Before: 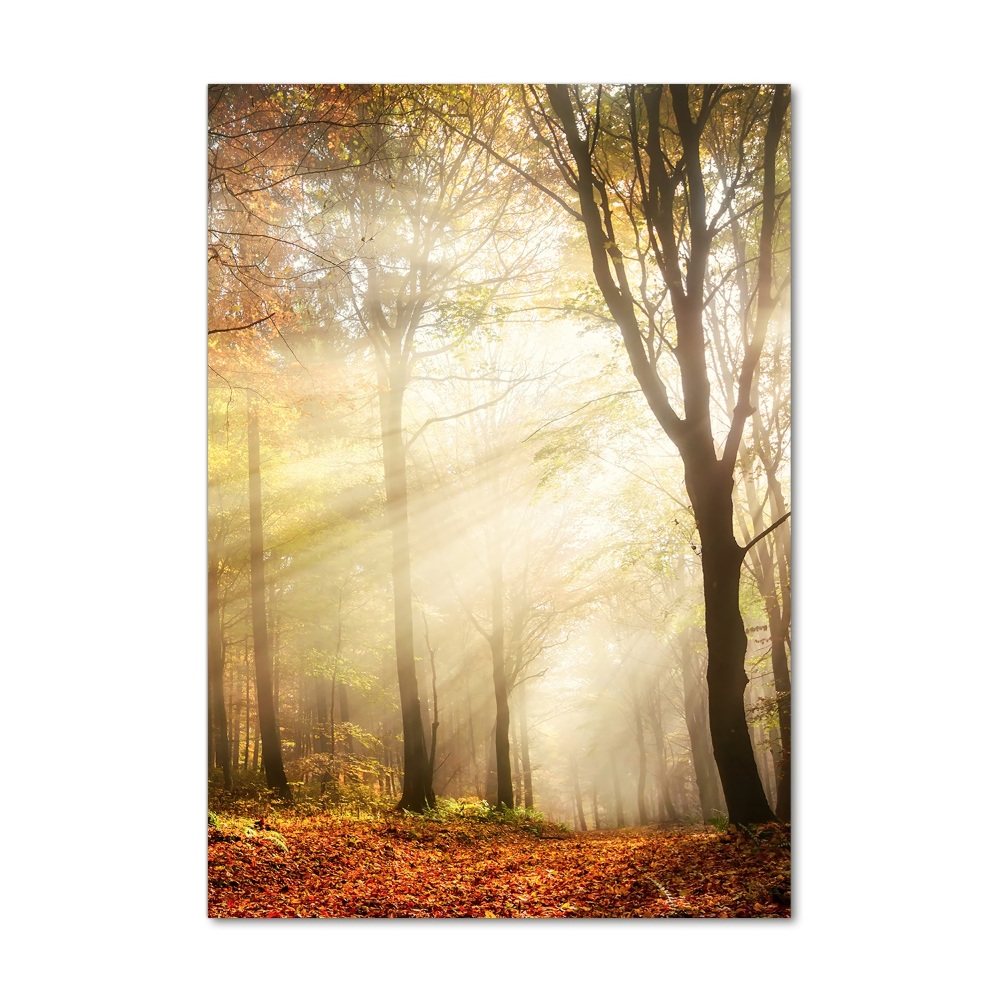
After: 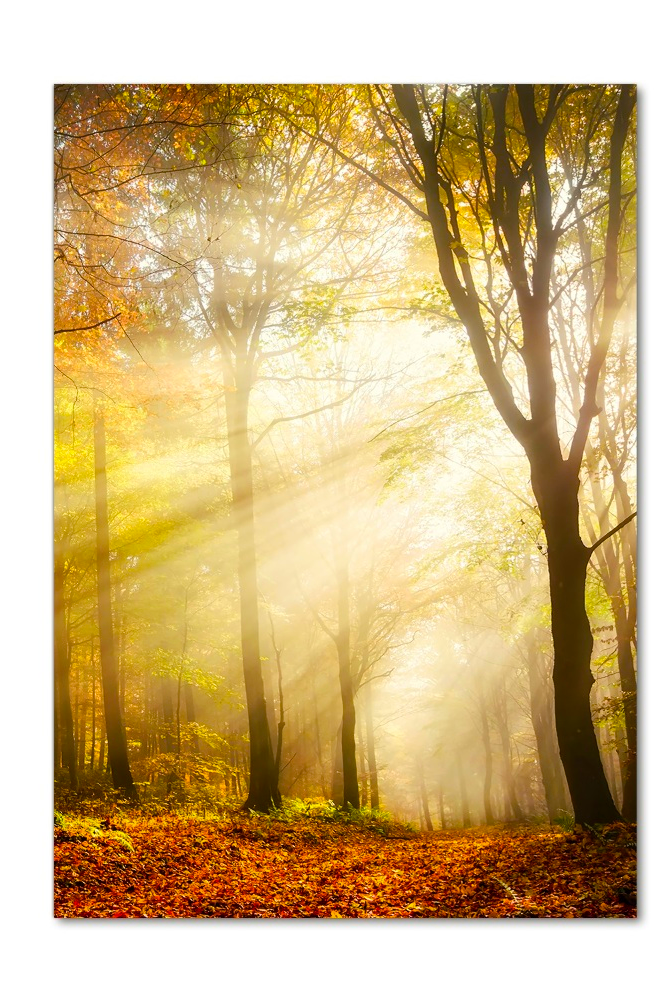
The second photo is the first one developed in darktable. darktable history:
crop and rotate: left 15.446%, right 17.836%
color balance rgb: linear chroma grading › global chroma 15%, perceptual saturation grading › global saturation 30%
